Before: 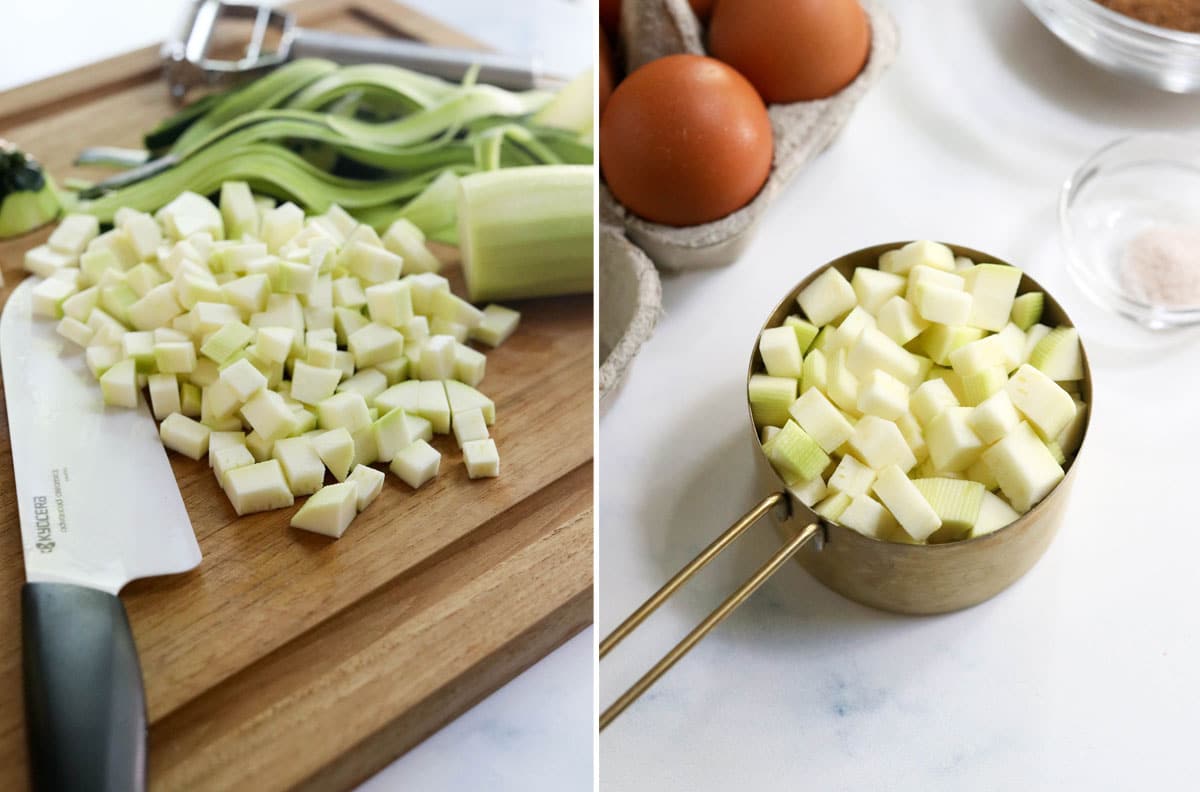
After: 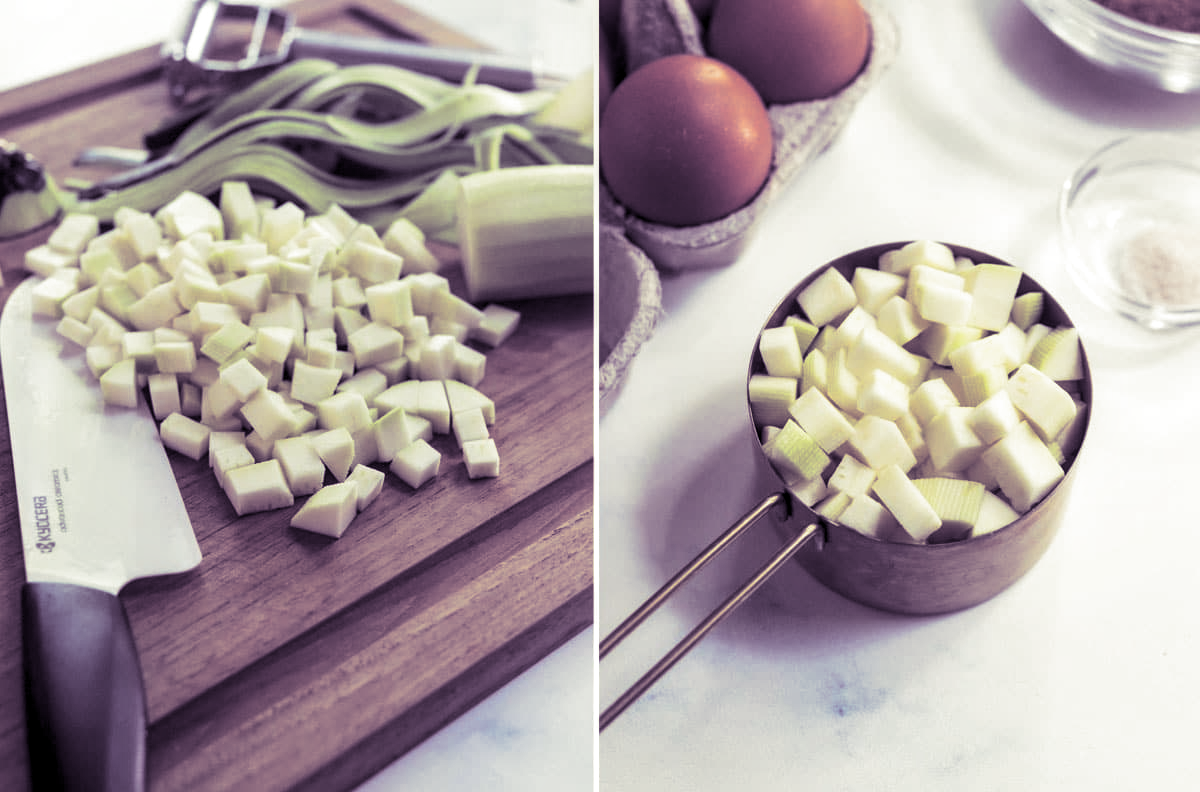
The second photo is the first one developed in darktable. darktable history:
split-toning: shadows › hue 266.4°, shadows › saturation 0.4, highlights › hue 61.2°, highlights › saturation 0.3, compress 0%
exposure: compensate highlight preservation false
local contrast: on, module defaults
